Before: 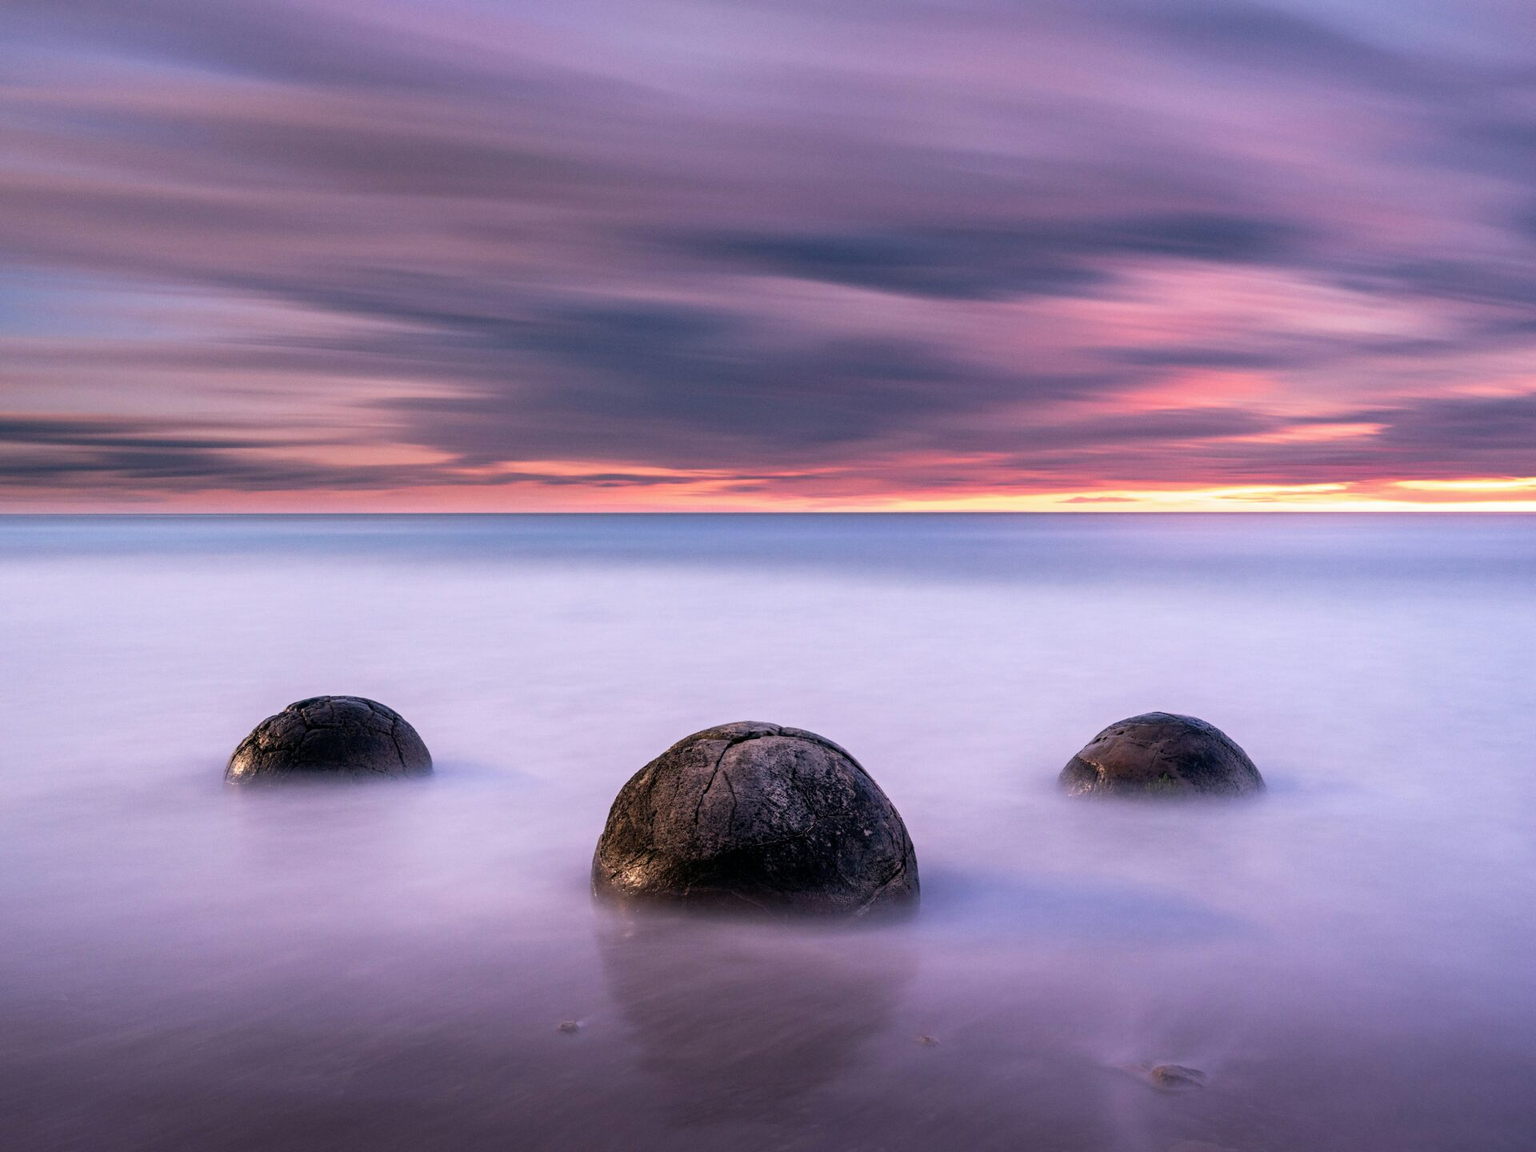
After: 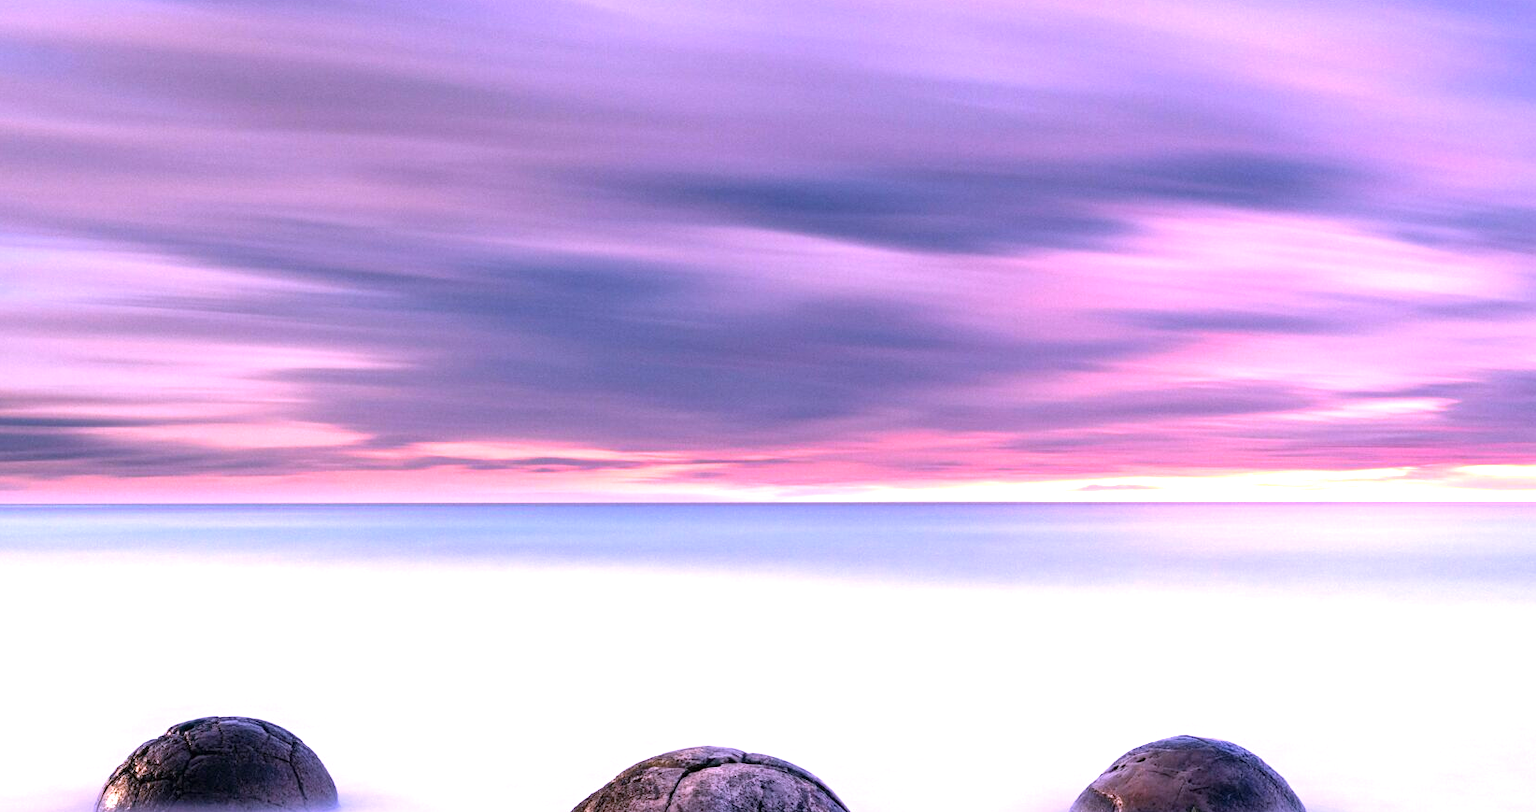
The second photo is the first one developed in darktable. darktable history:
crop and rotate: left 9.345%, top 7.22%, right 4.982%, bottom 32.331%
white balance: red 1.042, blue 1.17
exposure: black level correction 0, exposure 1 EV, compensate highlight preservation false
